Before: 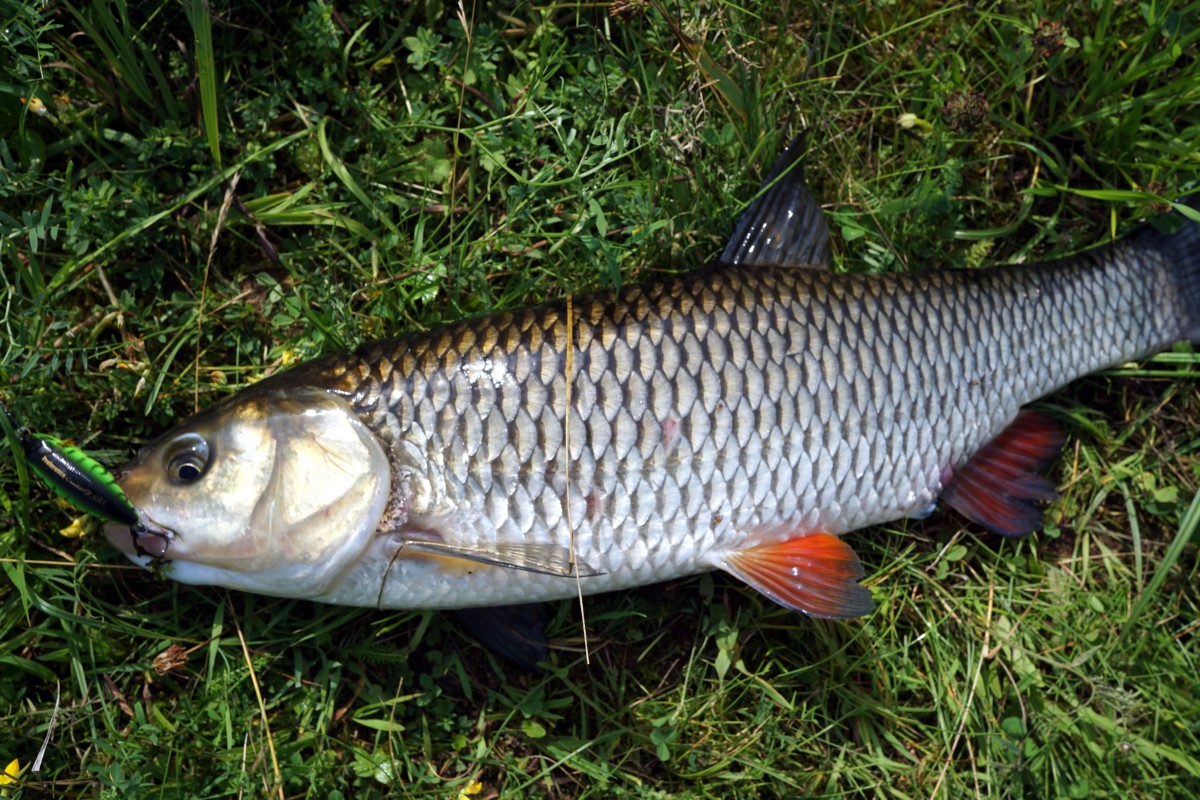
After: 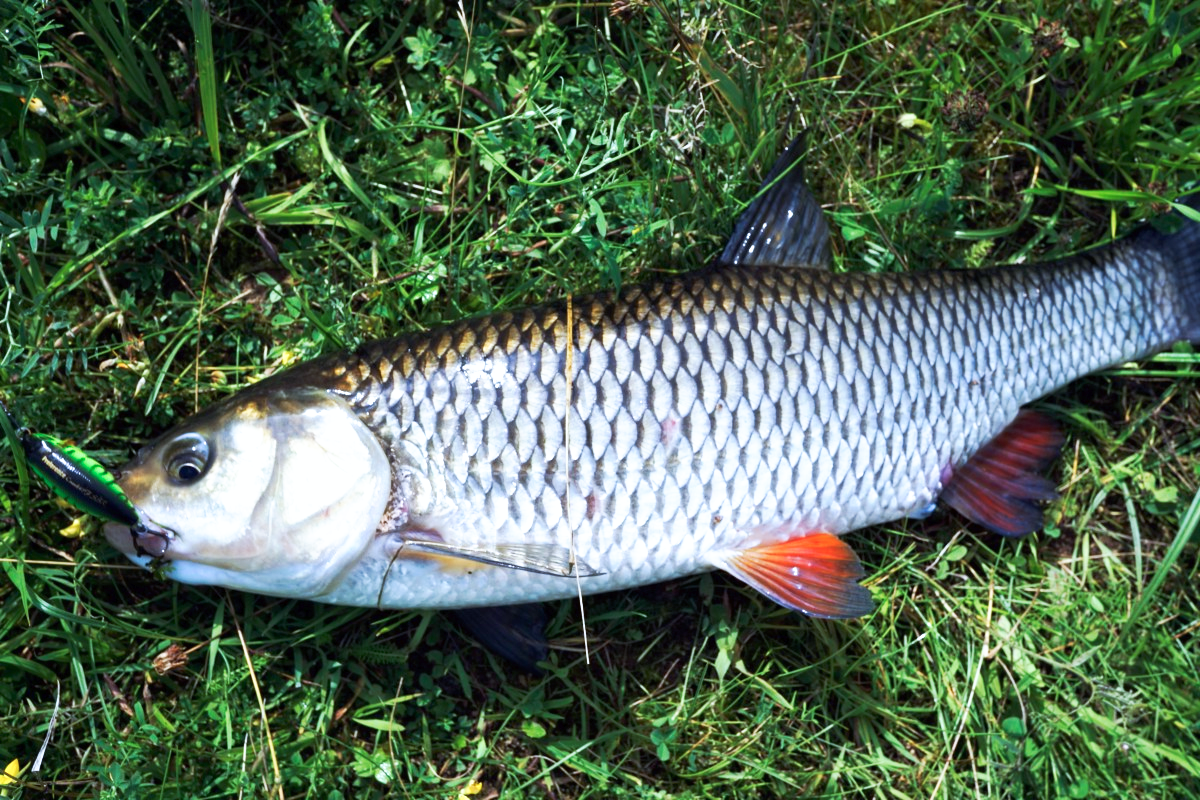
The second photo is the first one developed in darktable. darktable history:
tone curve: curves: ch0 [(0, 0) (0.003, 0.01) (0.011, 0.017) (0.025, 0.035) (0.044, 0.068) (0.069, 0.109) (0.1, 0.144) (0.136, 0.185) (0.177, 0.231) (0.224, 0.279) (0.277, 0.346) (0.335, 0.42) (0.399, 0.5) (0.468, 0.603) (0.543, 0.712) (0.623, 0.808) (0.709, 0.883) (0.801, 0.957) (0.898, 0.993) (1, 1)], preserve colors none
color calibration: illuminant as shot in camera, x 0.378, y 0.381, temperature 4093.13 K, saturation algorithm version 1 (2020)
